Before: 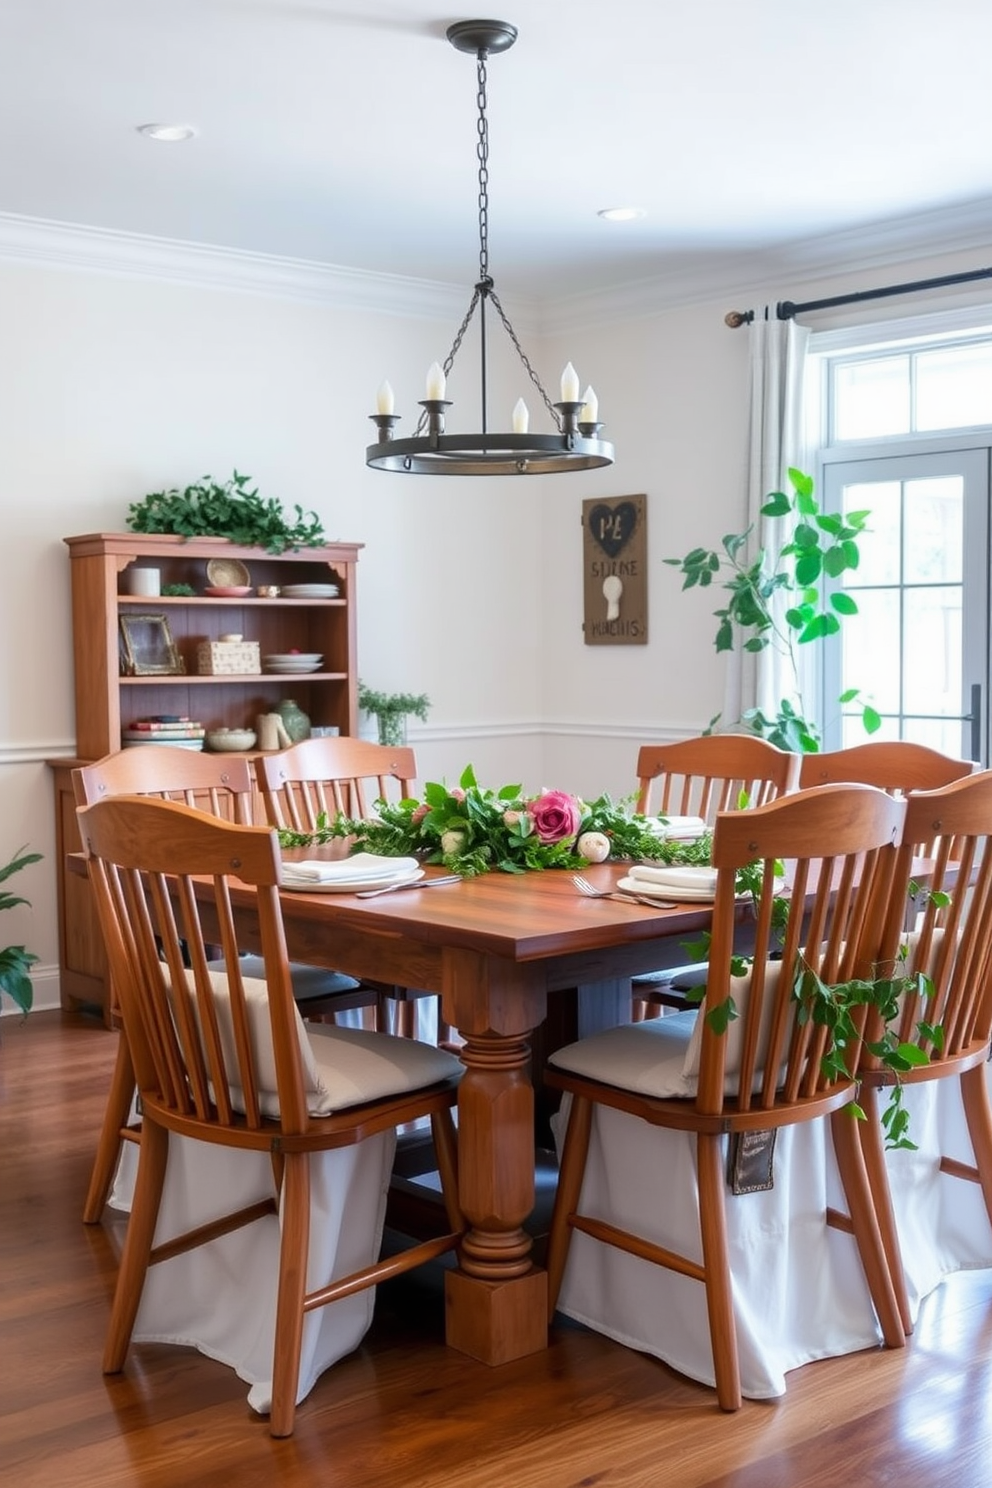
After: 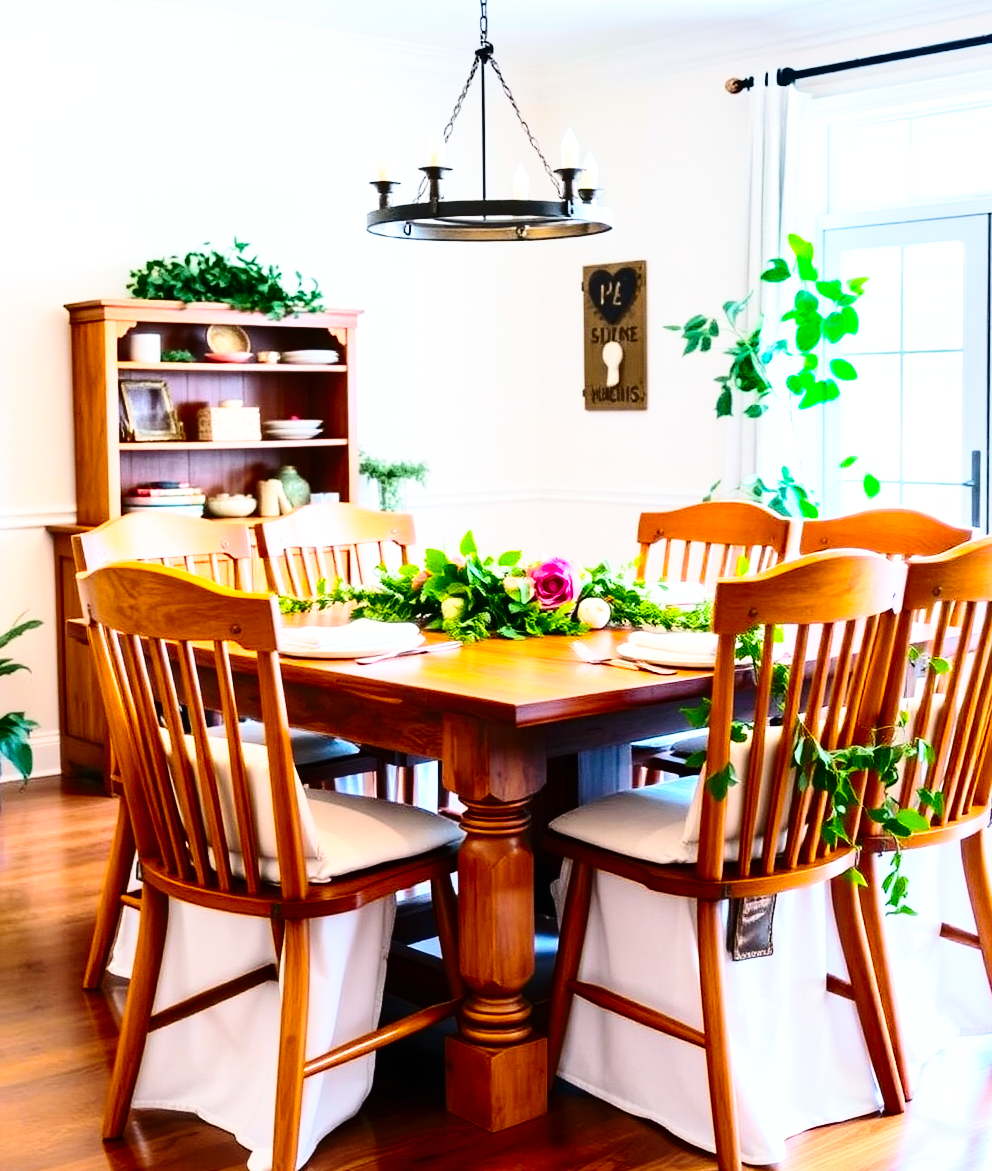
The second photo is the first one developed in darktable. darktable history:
color balance rgb: perceptual saturation grading › global saturation 59.862%, perceptual saturation grading › highlights 20.483%, perceptual saturation grading › shadows -50.238%, global vibrance 14.358%
exposure: black level correction -0.001, exposure 0.08 EV, compensate exposure bias true, compensate highlight preservation false
contrast brightness saturation: contrast 0.281
shadows and highlights: low approximation 0.01, soften with gaussian
crop and rotate: top 15.786%, bottom 5.458%
base curve: curves: ch0 [(0, 0) (0.028, 0.03) (0.121, 0.232) (0.46, 0.748) (0.859, 0.968) (1, 1)], preserve colors none
tone equalizer: -8 EV -0.395 EV, -7 EV -0.359 EV, -6 EV -0.299 EV, -5 EV -0.208 EV, -3 EV 0.241 EV, -2 EV 0.349 EV, -1 EV 0.403 EV, +0 EV 0.401 EV
